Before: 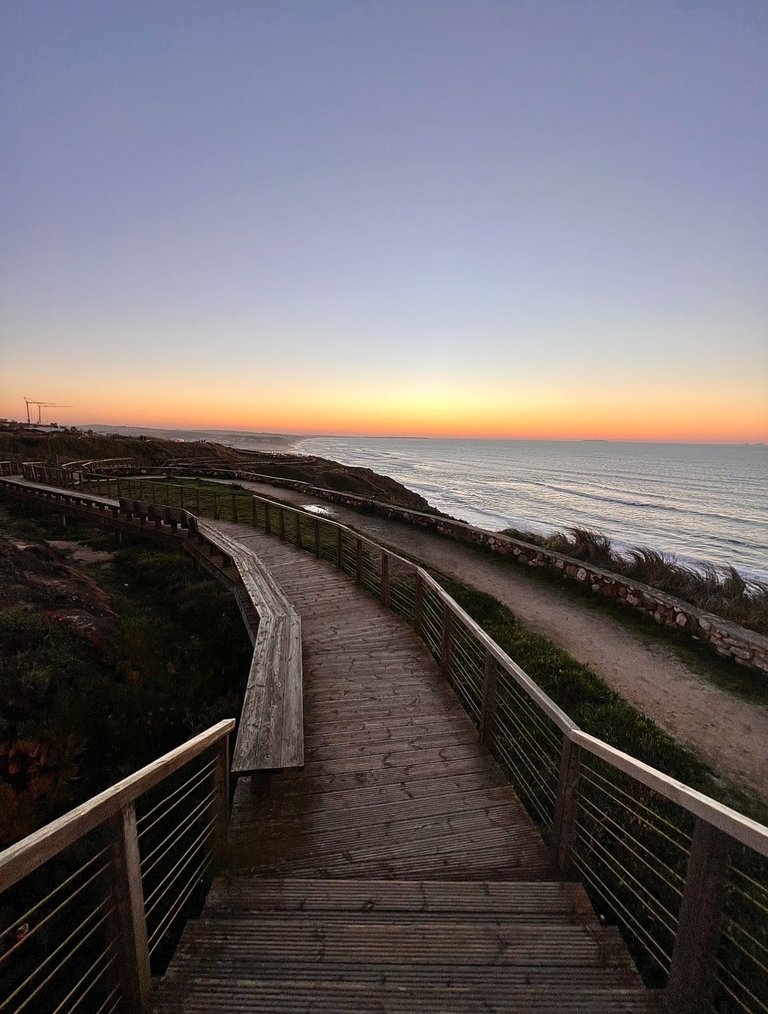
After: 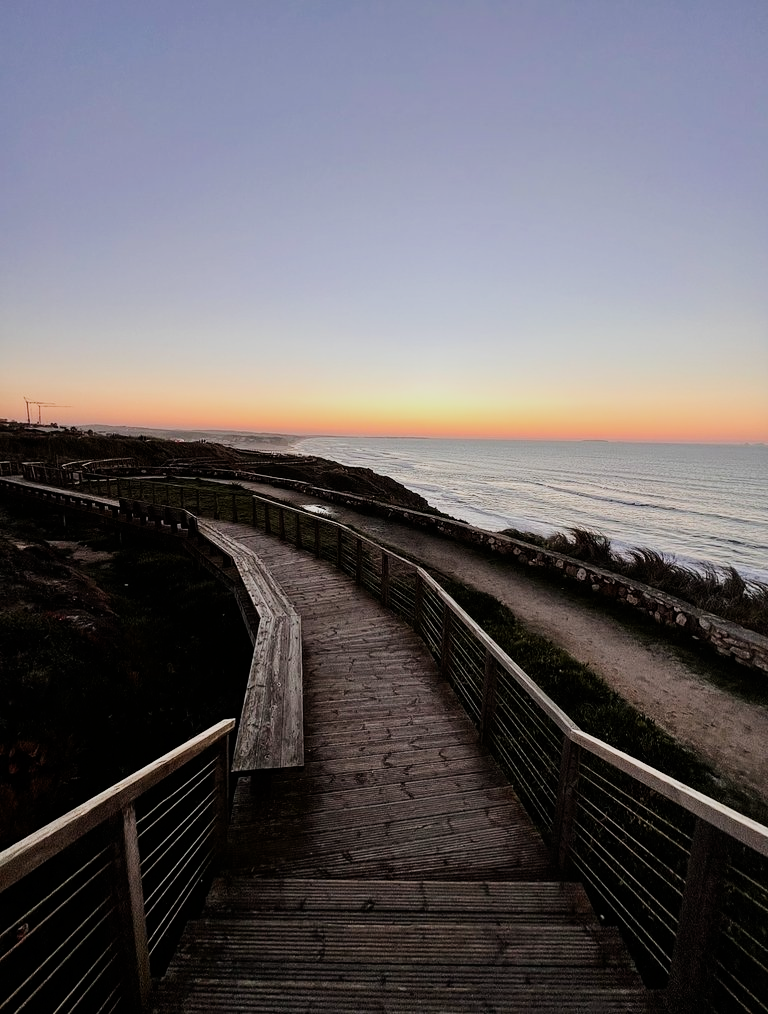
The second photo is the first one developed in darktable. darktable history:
tone equalizer: -8 EV -0.406 EV, -7 EV -0.364 EV, -6 EV -0.3 EV, -5 EV -0.249 EV, -3 EV 0.198 EV, -2 EV 0.32 EV, -1 EV 0.394 EV, +0 EV 0.396 EV, edges refinement/feathering 500, mask exposure compensation -1.57 EV, preserve details no
filmic rgb: black relative exposure -7.65 EV, white relative exposure 4.56 EV, hardness 3.61
